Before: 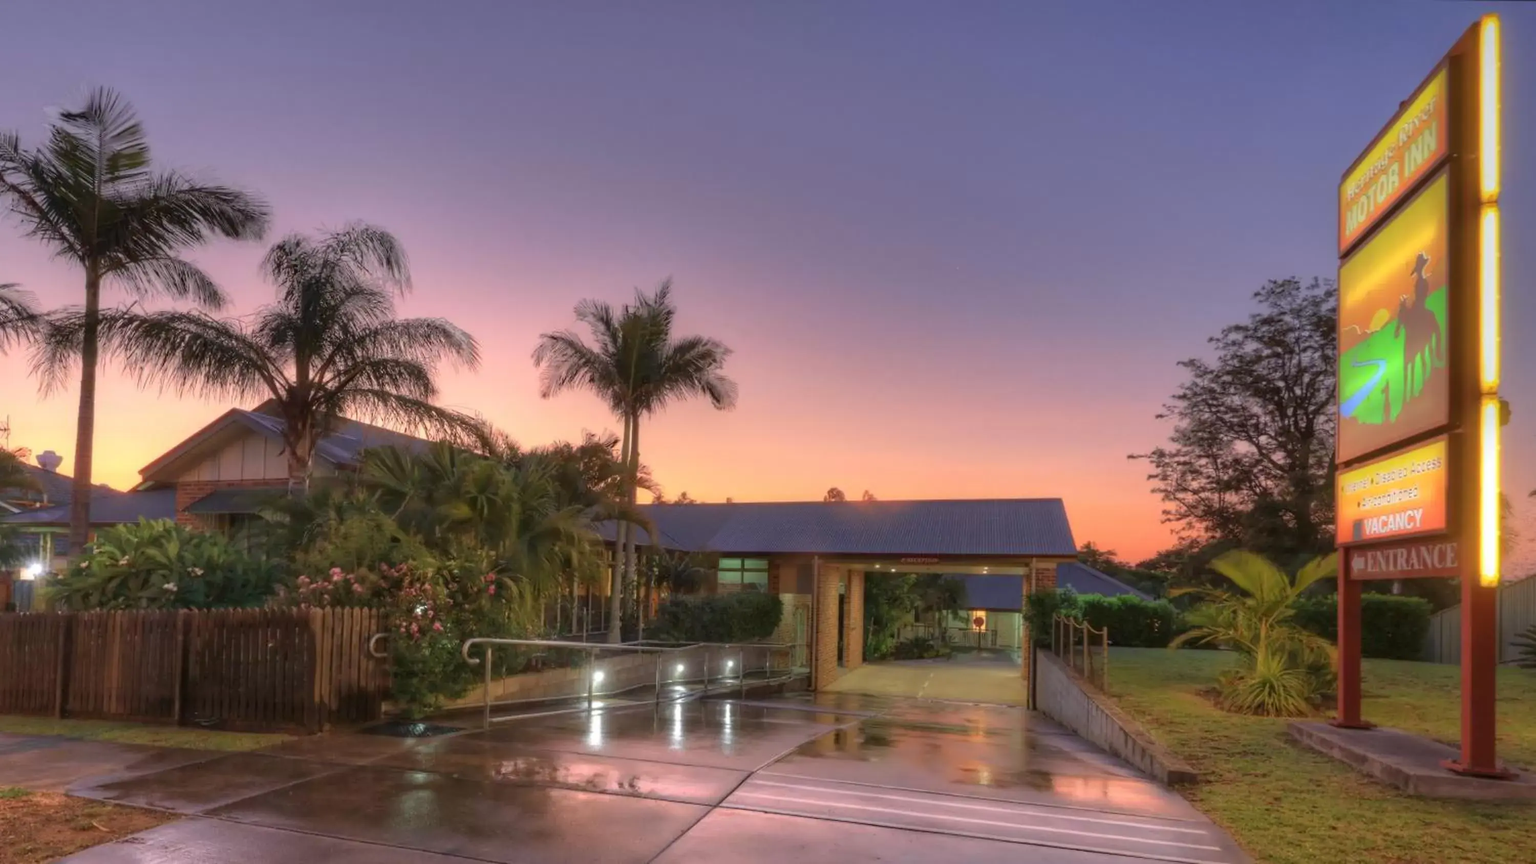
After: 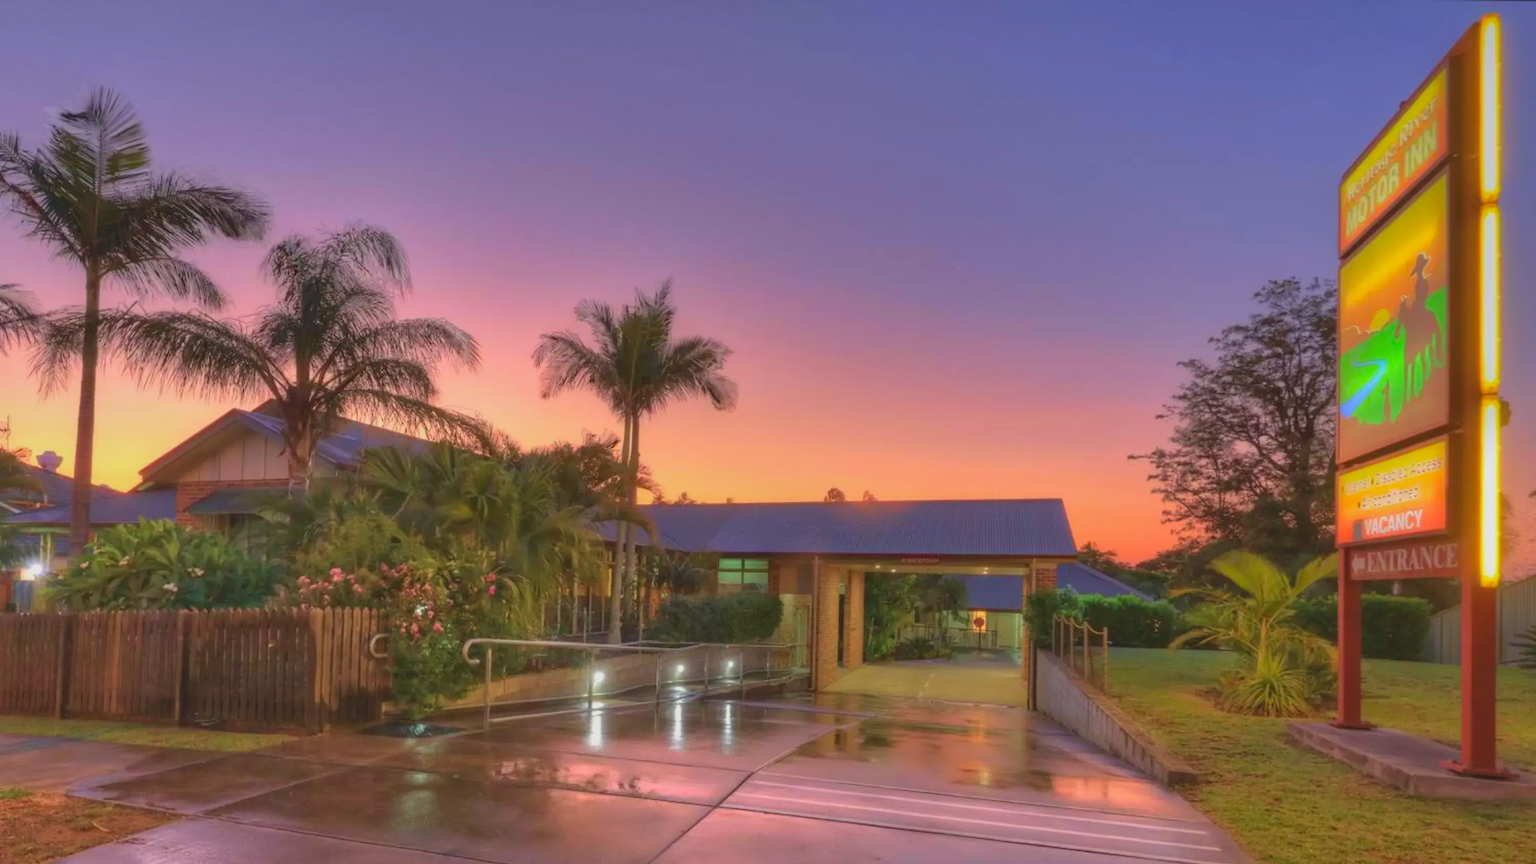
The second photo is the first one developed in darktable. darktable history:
velvia: on, module defaults
shadows and highlights: soften with gaussian
contrast brightness saturation: contrast -0.187, saturation 0.186
